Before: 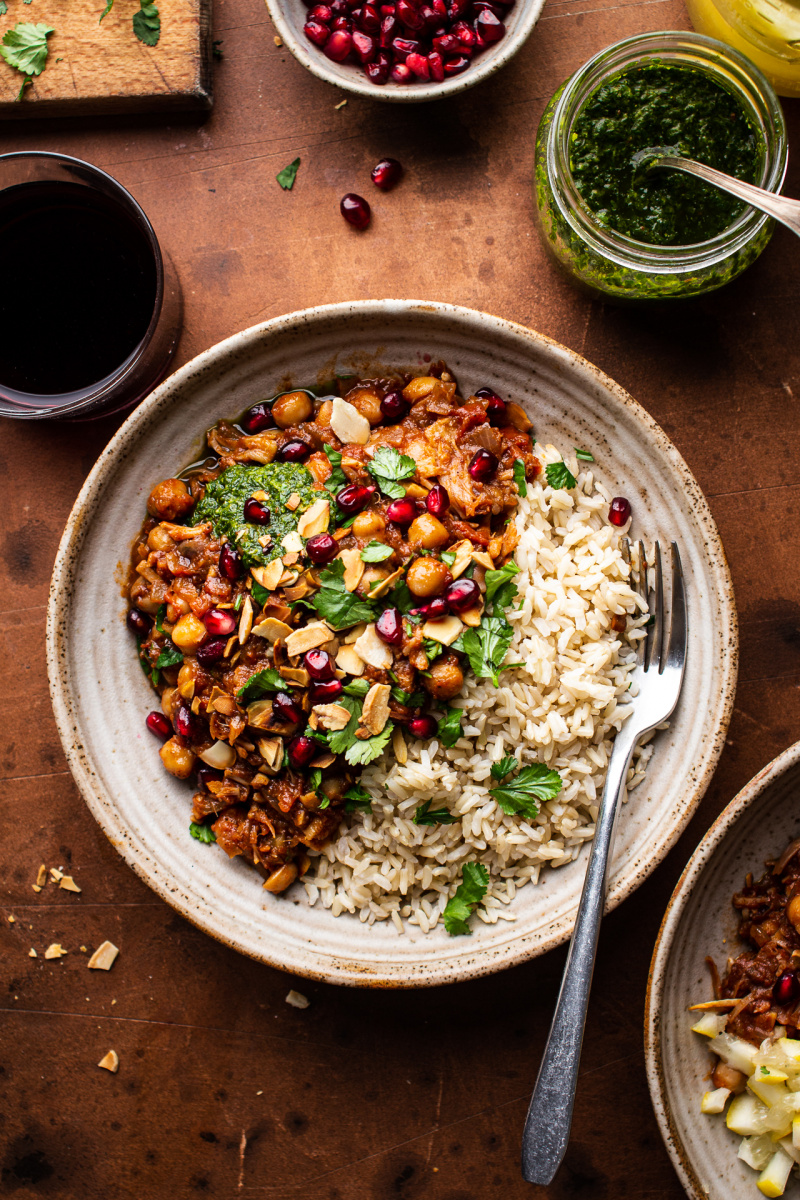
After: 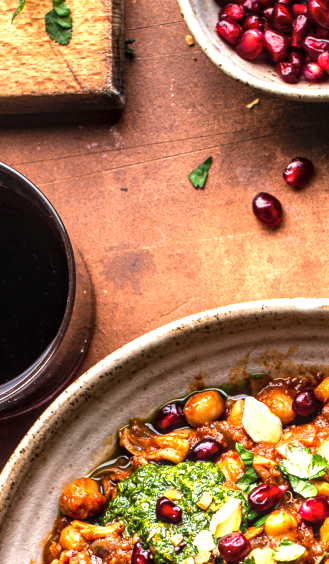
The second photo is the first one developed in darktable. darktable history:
local contrast: on, module defaults
crop and rotate: left 11.038%, top 0.105%, right 47.753%, bottom 52.837%
shadows and highlights: radius 127.27, shadows 21.22, highlights -21.29, low approximation 0.01
exposure: black level correction 0, exposure 1.001 EV, compensate highlight preservation false
